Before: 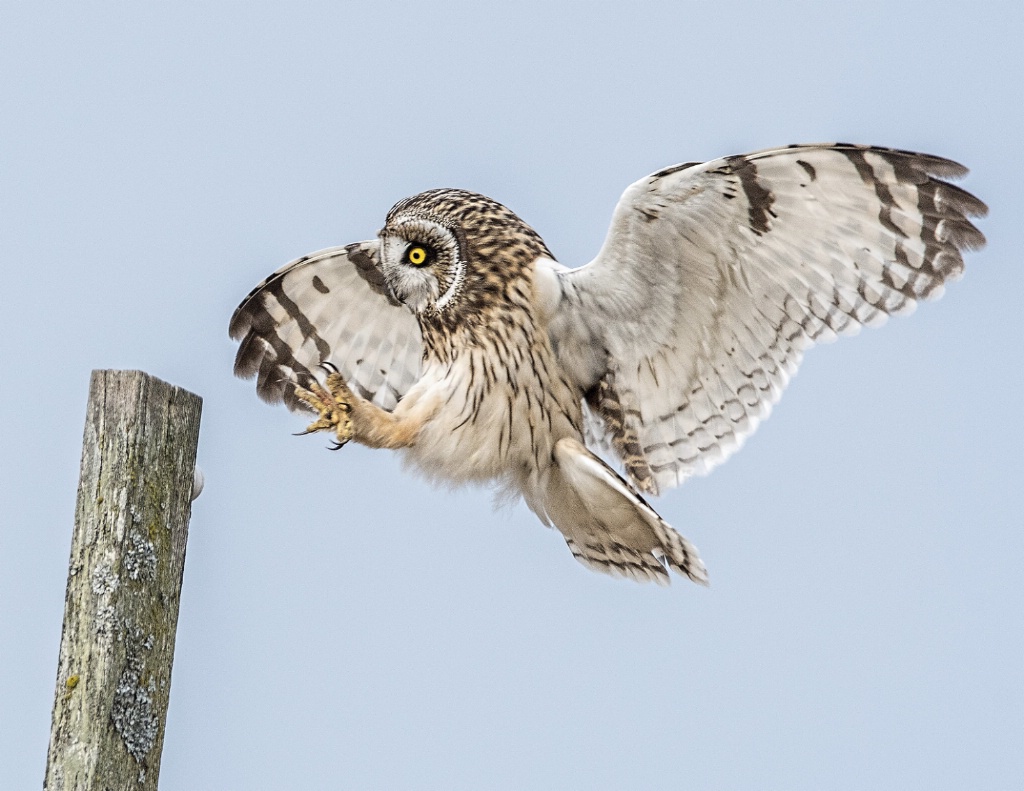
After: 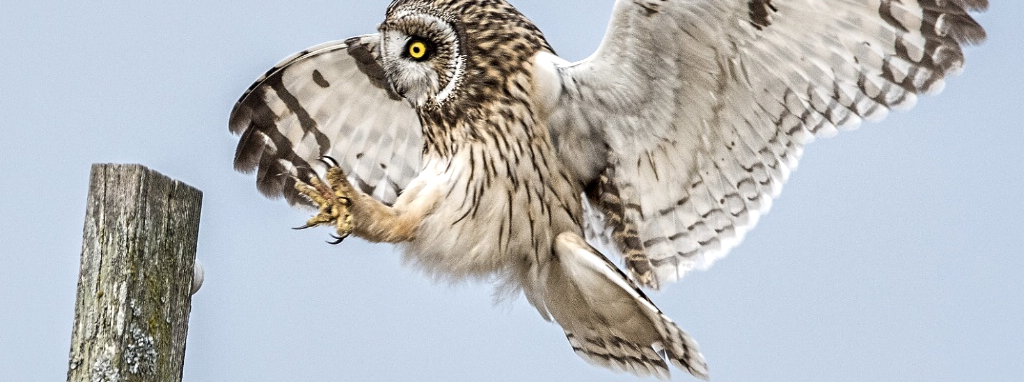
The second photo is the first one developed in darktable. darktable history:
local contrast: mode bilateral grid, contrast 25, coarseness 60, detail 151%, midtone range 0.2
crop and rotate: top 26.056%, bottom 25.543%
